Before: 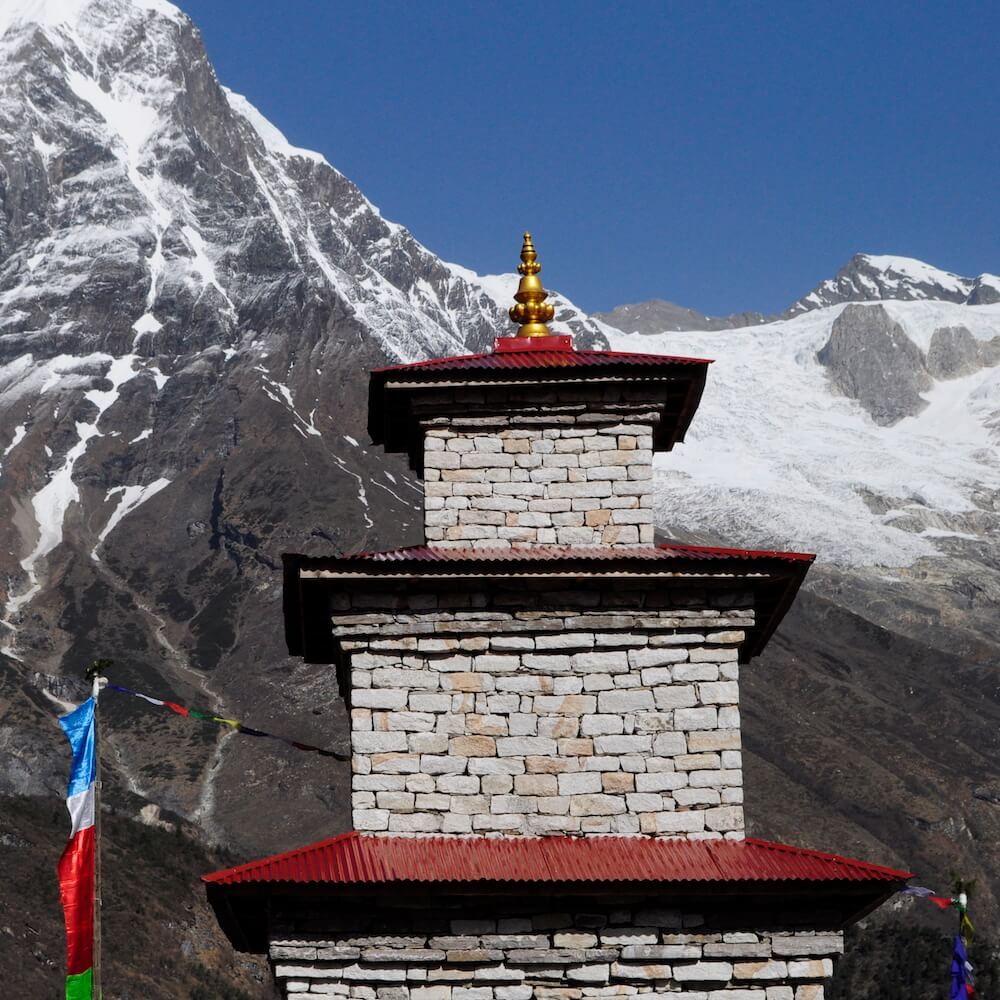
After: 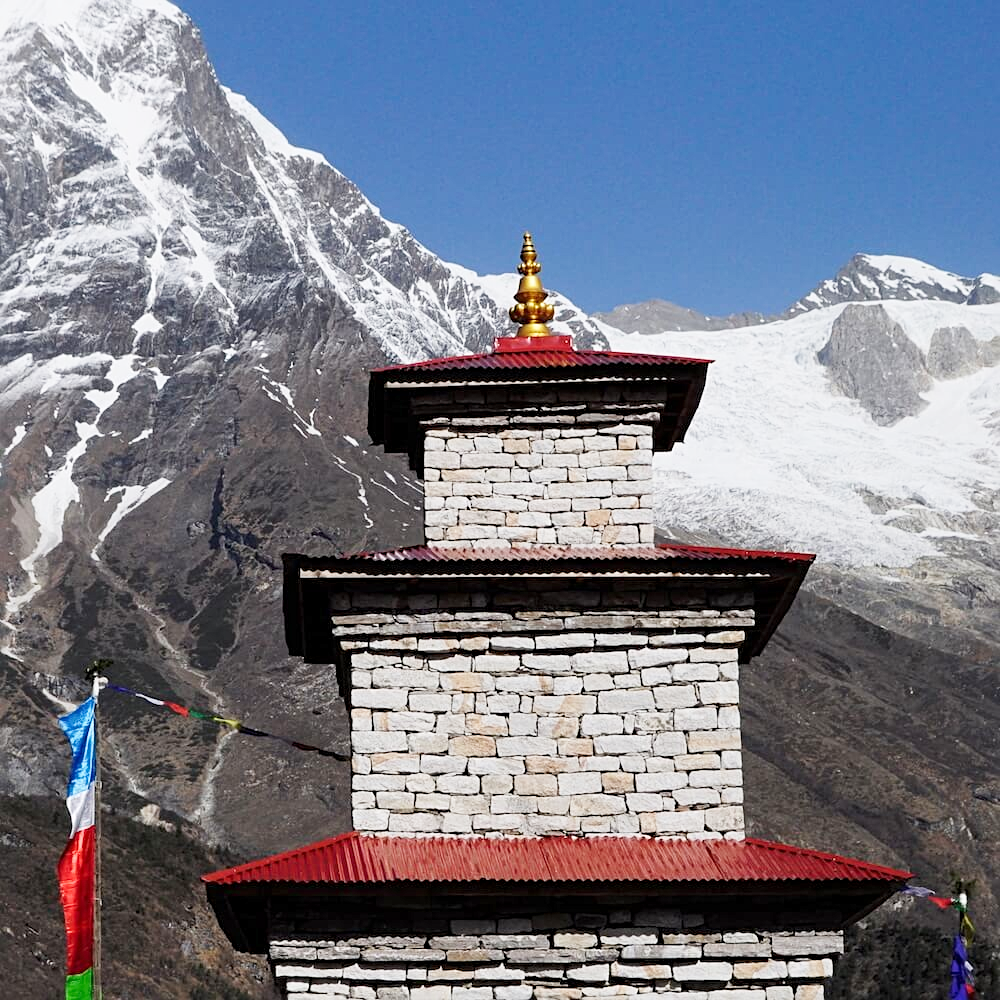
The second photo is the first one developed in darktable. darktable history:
base curve: curves: ch0 [(0, 0) (0.204, 0.334) (0.55, 0.733) (1, 1)], preserve colors none
sharpen: radius 2.167, amount 0.381, threshold 0
